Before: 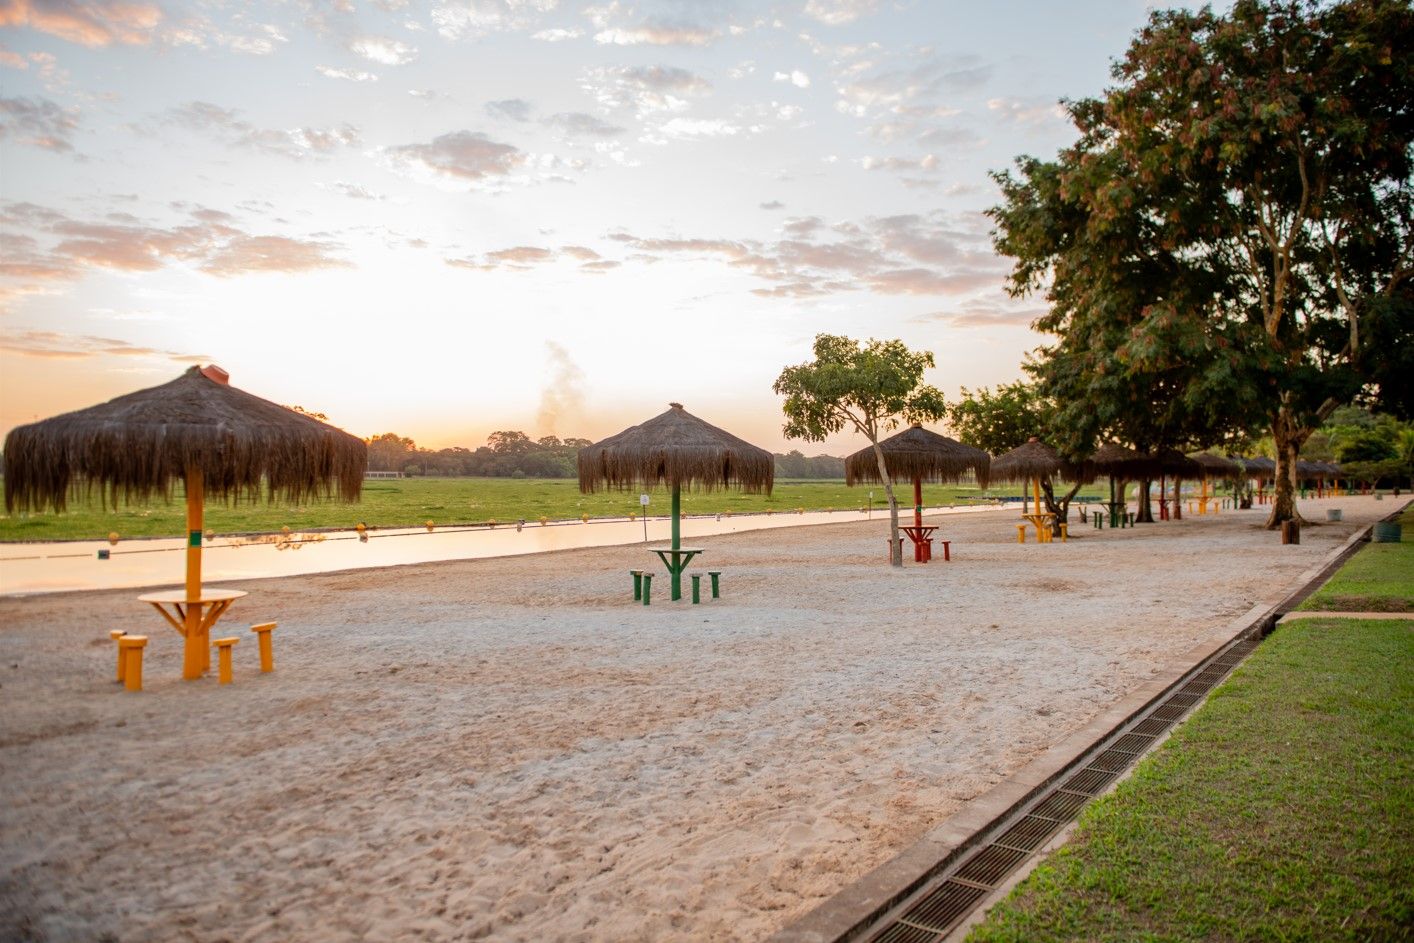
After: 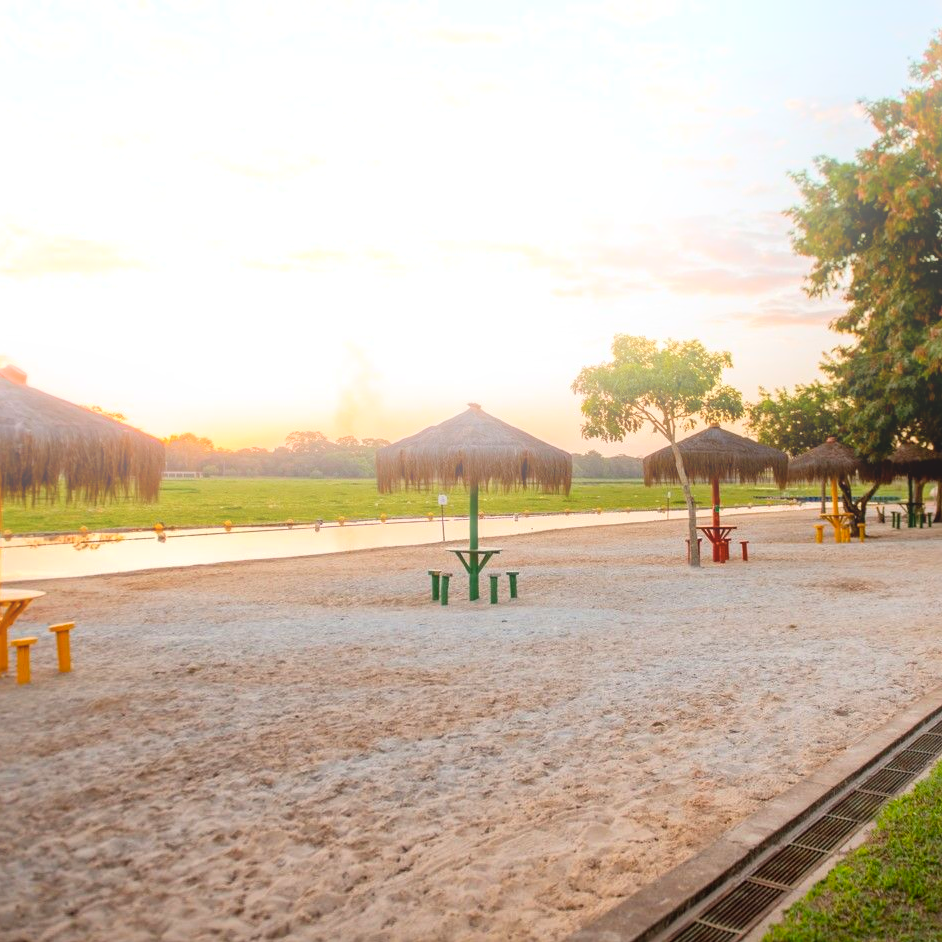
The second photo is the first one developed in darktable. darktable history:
color balance rgb: perceptual saturation grading › global saturation 10%, global vibrance 20%
bloom: on, module defaults
rotate and perspective: crop left 0, crop top 0
crop and rotate: left 14.292%, right 19.041%
local contrast: mode bilateral grid, contrast 25, coarseness 50, detail 123%, midtone range 0.2
